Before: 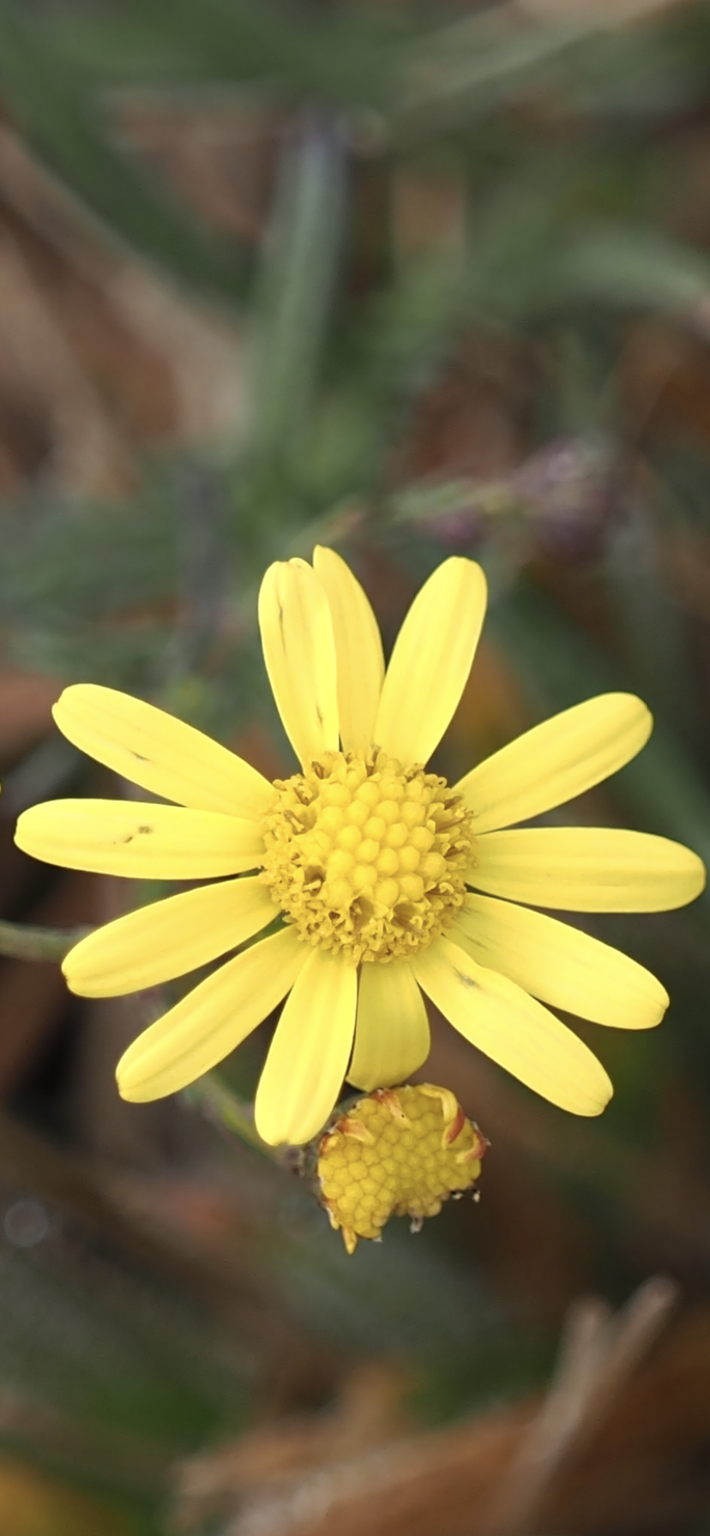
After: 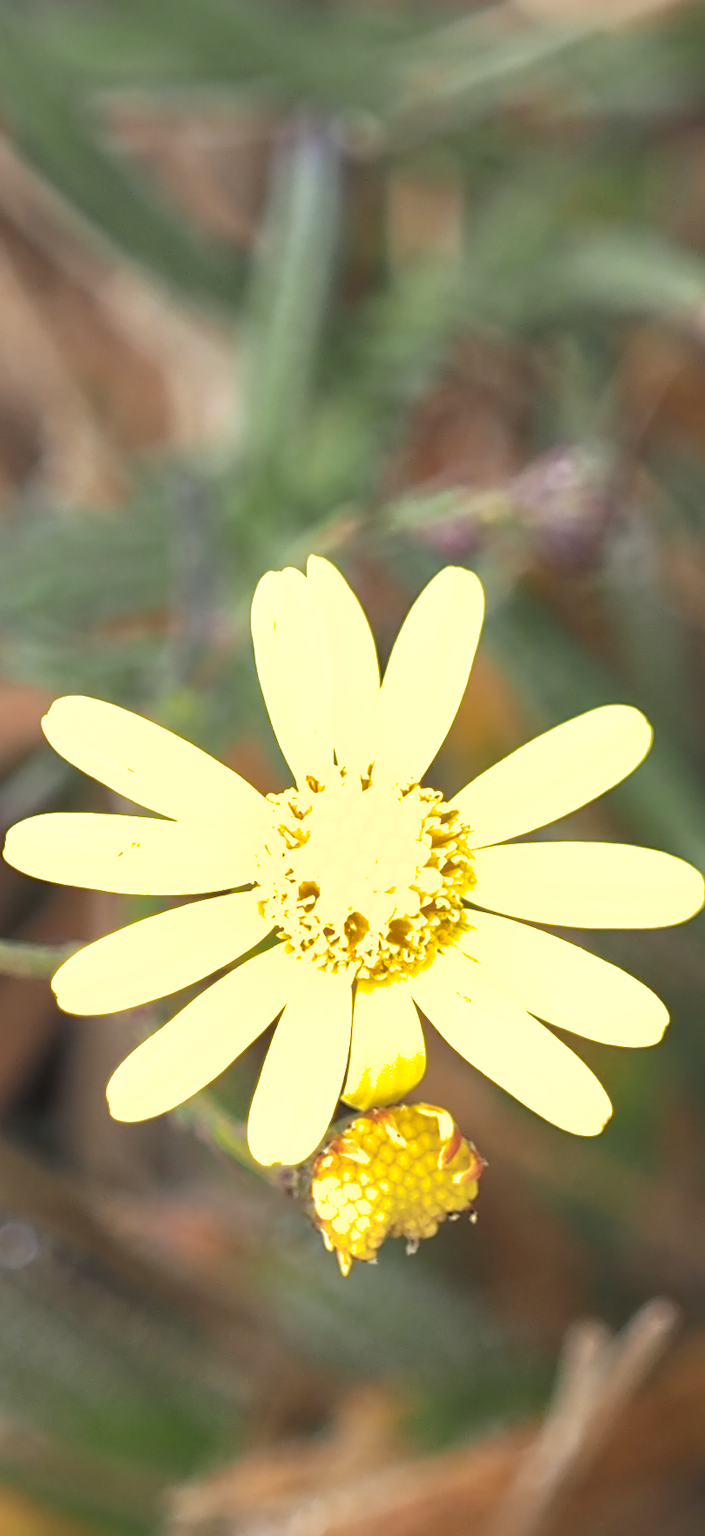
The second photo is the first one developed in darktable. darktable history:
crop and rotate: left 1.743%, right 0.538%, bottom 1.692%
shadows and highlights: on, module defaults
exposure: black level correction 0, exposure 1.097 EV, compensate highlight preservation false
